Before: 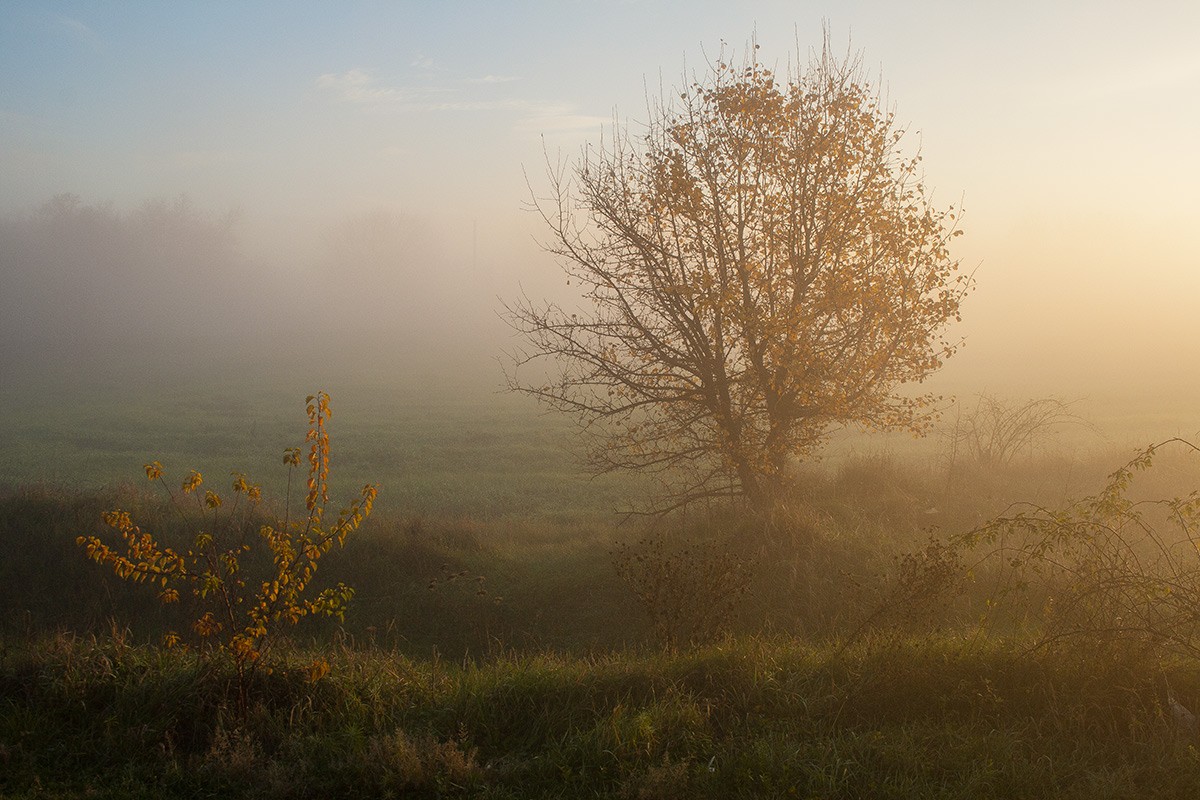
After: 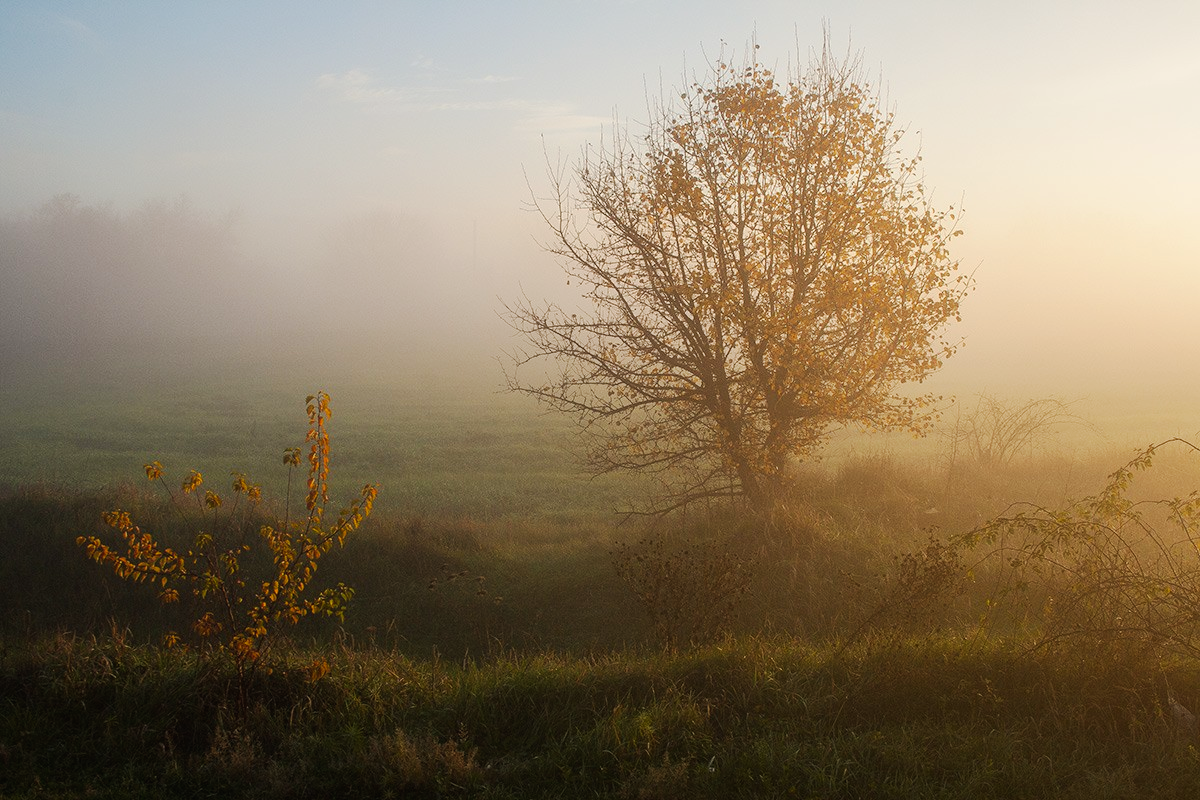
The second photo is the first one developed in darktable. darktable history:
tone curve: curves: ch0 [(0, 0.01) (0.037, 0.032) (0.131, 0.108) (0.275, 0.256) (0.483, 0.512) (0.61, 0.665) (0.696, 0.742) (0.792, 0.819) (0.911, 0.925) (0.997, 0.995)]; ch1 [(0, 0) (0.301, 0.3) (0.423, 0.421) (0.492, 0.488) (0.507, 0.503) (0.53, 0.532) (0.573, 0.586) (0.683, 0.702) (0.746, 0.77) (1, 1)]; ch2 [(0, 0) (0.246, 0.233) (0.36, 0.352) (0.415, 0.415) (0.485, 0.487) (0.502, 0.504) (0.525, 0.518) (0.539, 0.539) (0.587, 0.594) (0.636, 0.652) (0.711, 0.729) (0.845, 0.855) (0.998, 0.977)], preserve colors none
